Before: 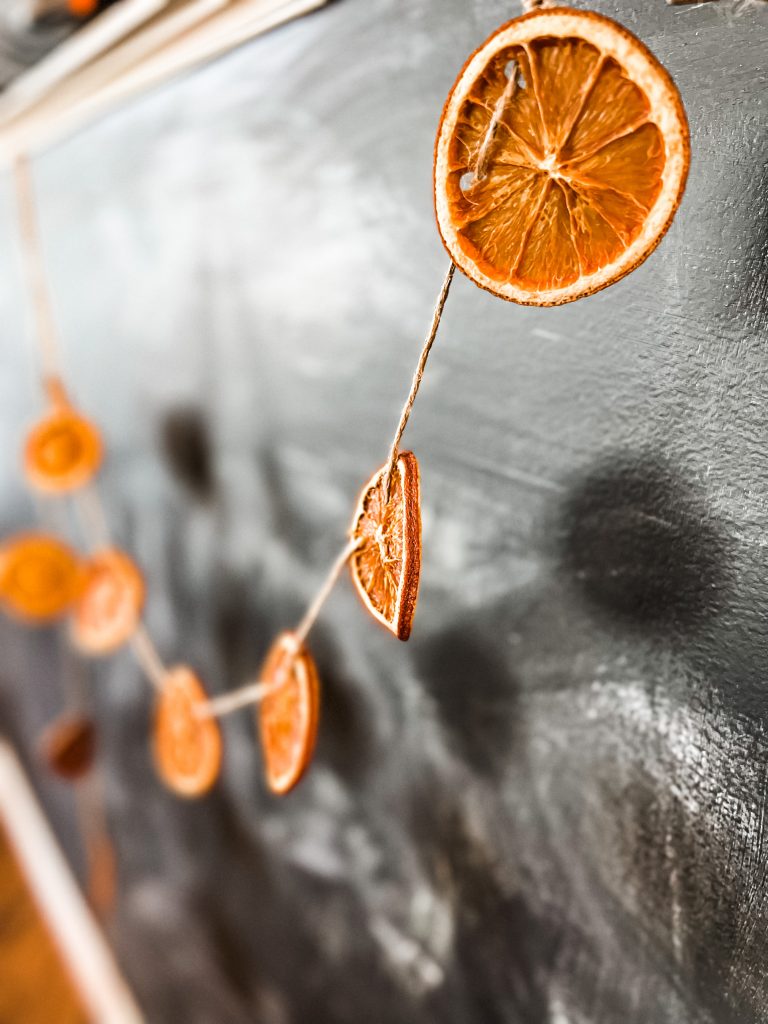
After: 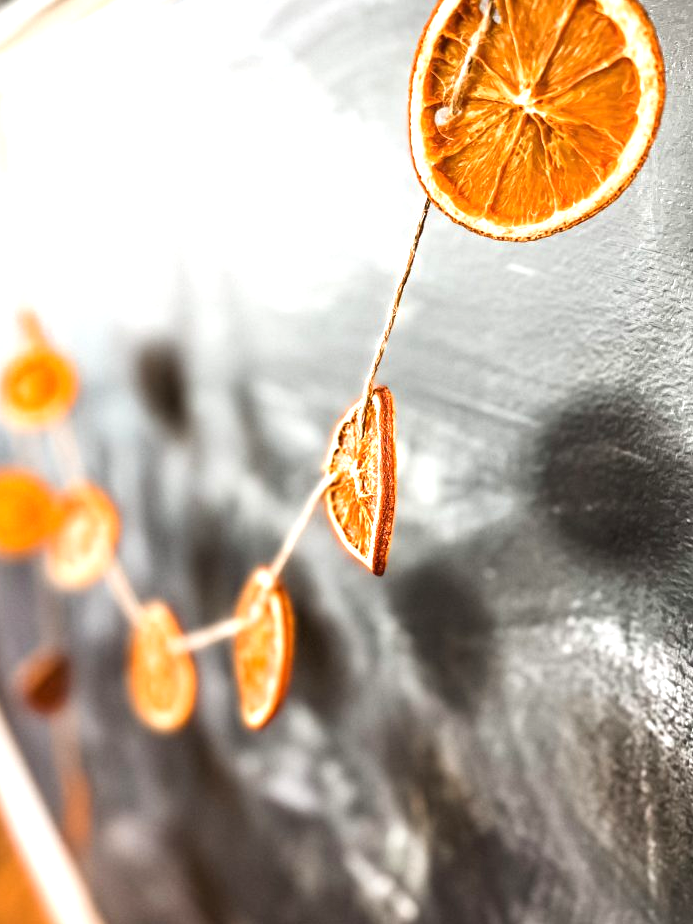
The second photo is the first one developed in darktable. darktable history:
exposure: black level correction 0, exposure 0.7 EV, compensate exposure bias true, compensate highlight preservation false
crop: left 3.305%, top 6.436%, right 6.389%, bottom 3.258%
